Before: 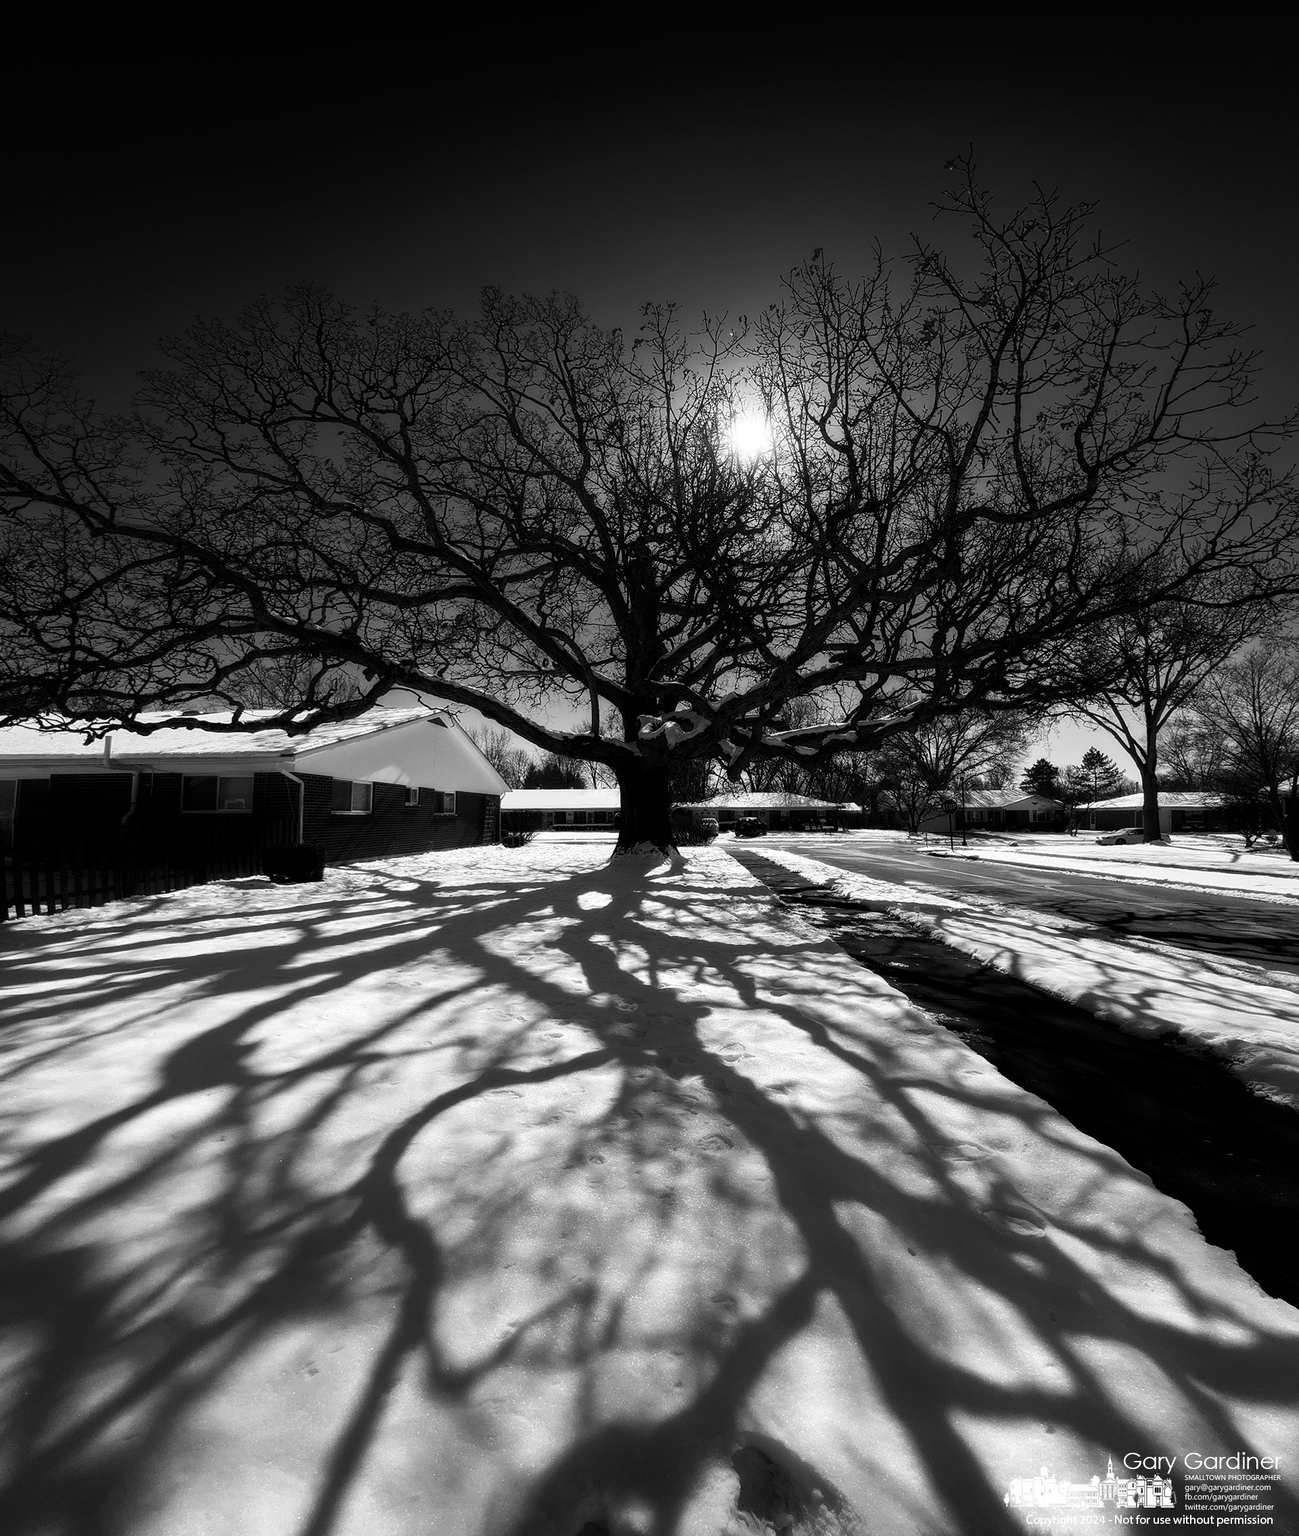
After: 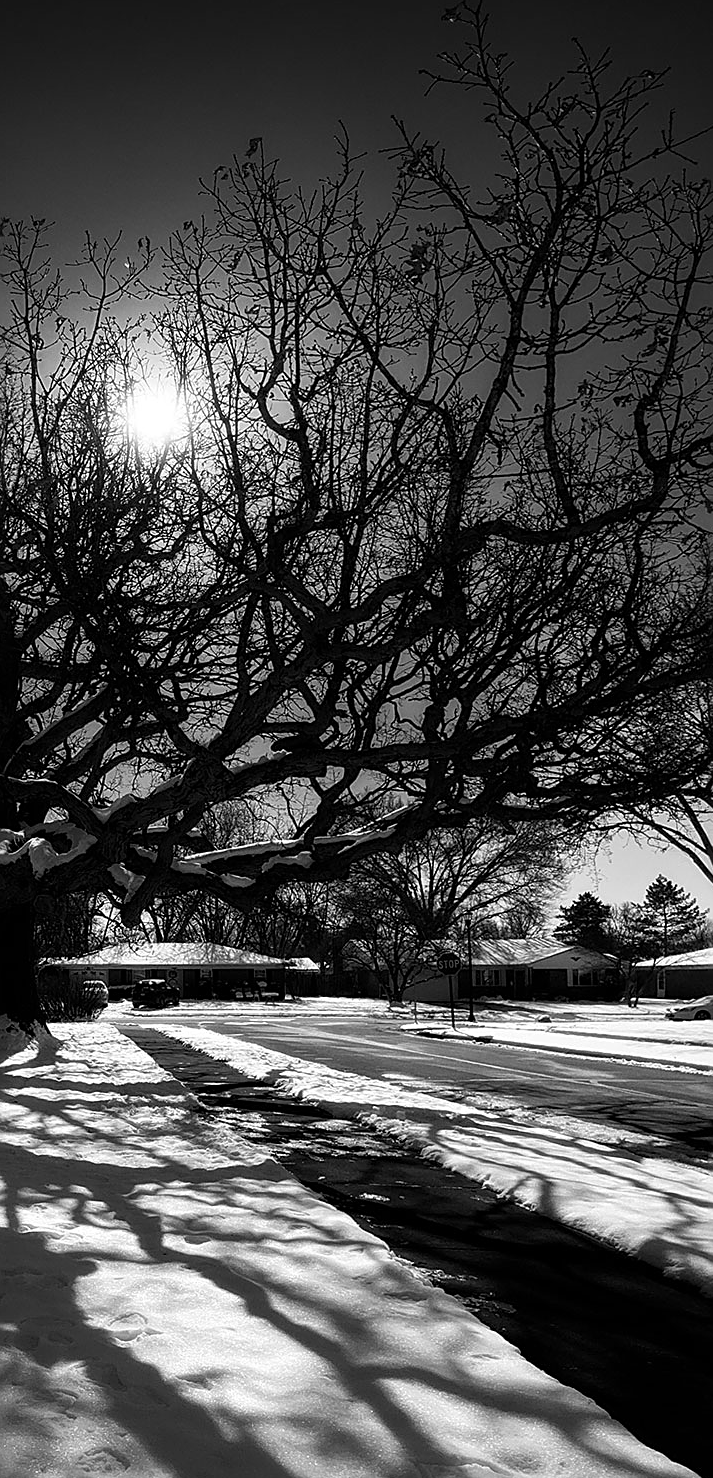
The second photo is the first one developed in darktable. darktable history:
sharpen: on, module defaults
crop and rotate: left 49.692%, top 10.084%, right 13.126%, bottom 24.798%
